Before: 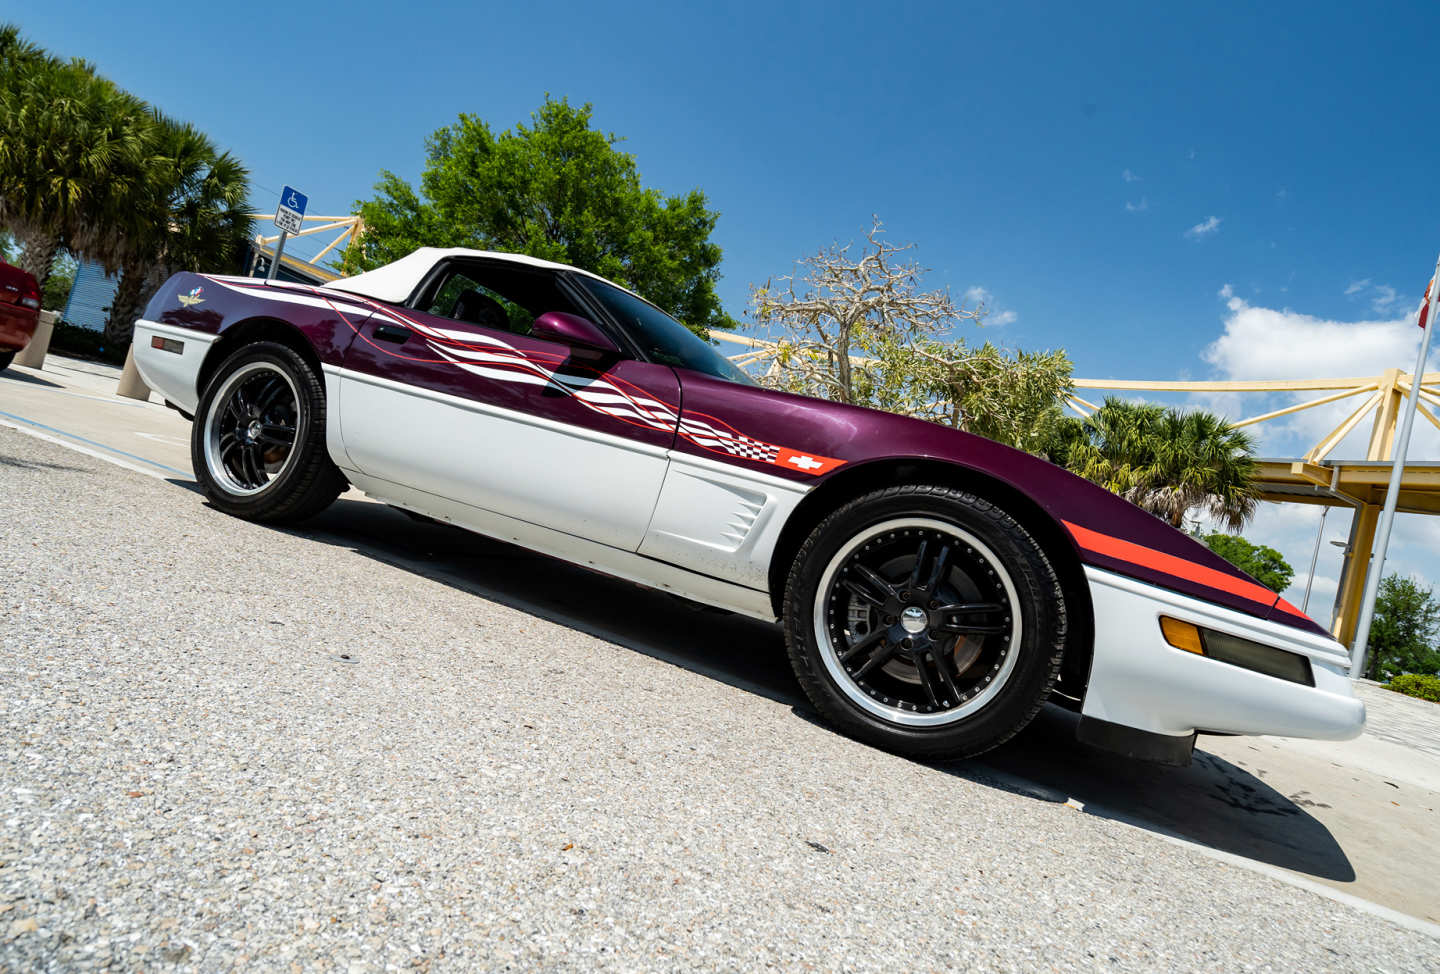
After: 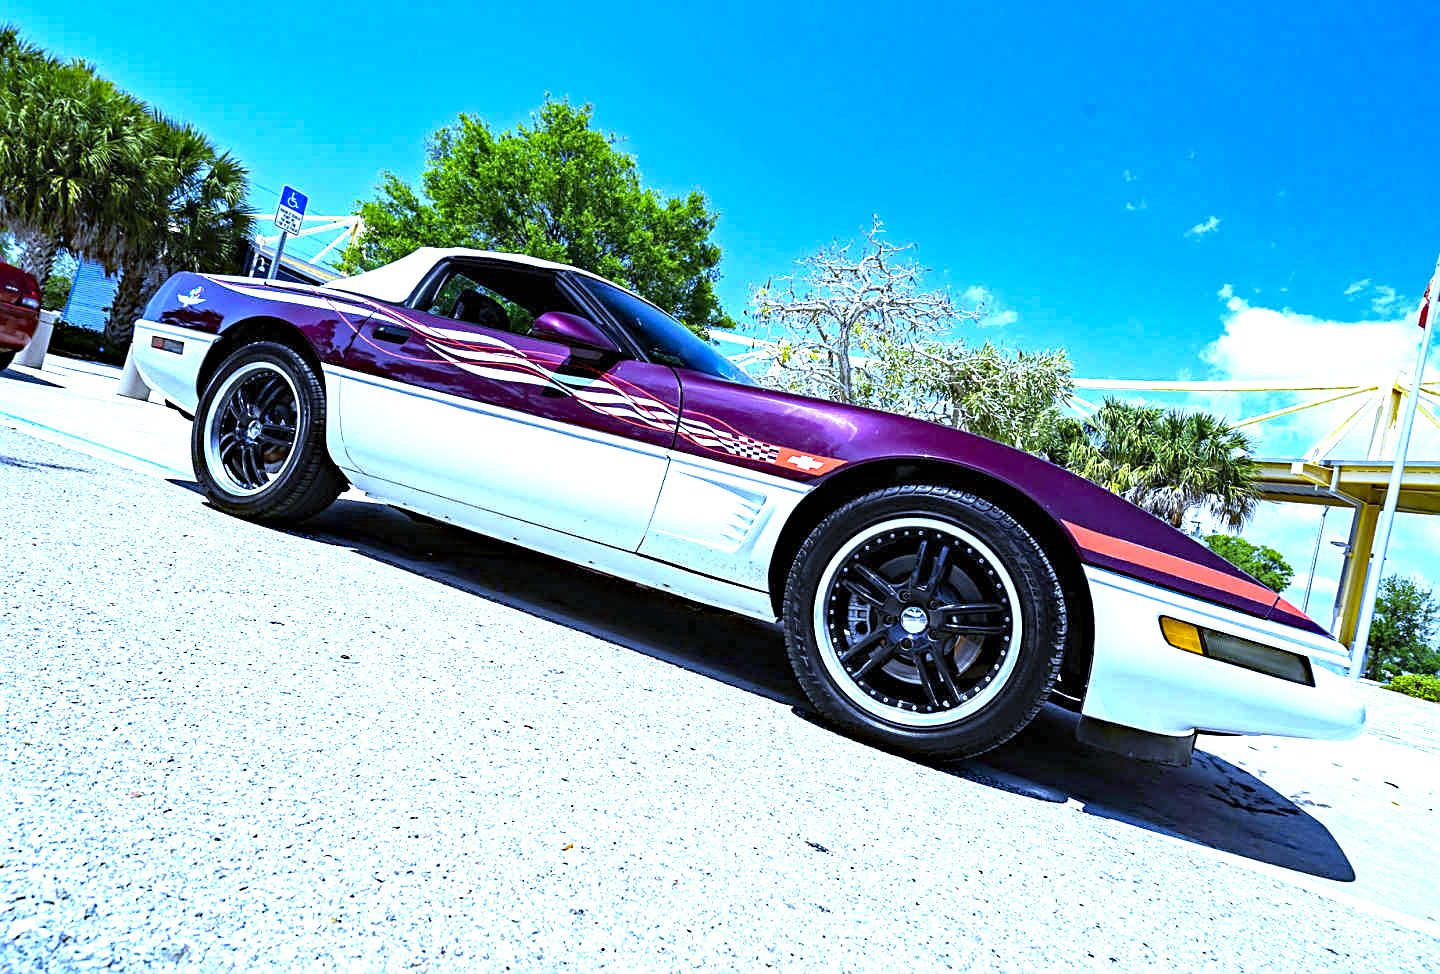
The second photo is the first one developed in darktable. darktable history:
sharpen: on, module defaults
white balance: red 0.766, blue 1.537
exposure: black level correction 0, exposure 1.5 EV, compensate highlight preservation false
haze removal: strength 0.42, compatibility mode true, adaptive false
